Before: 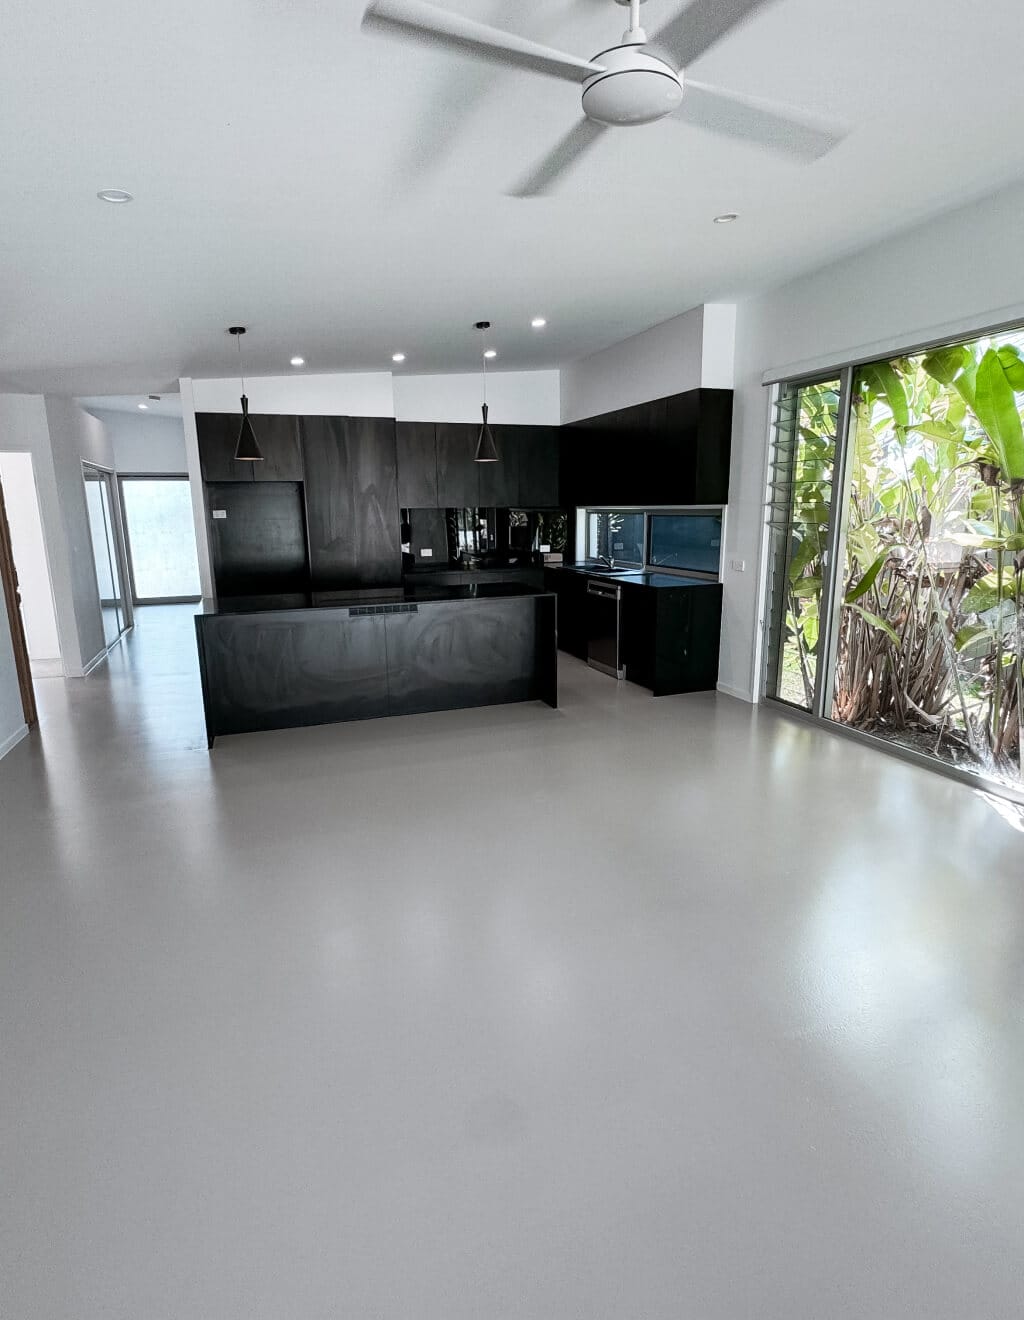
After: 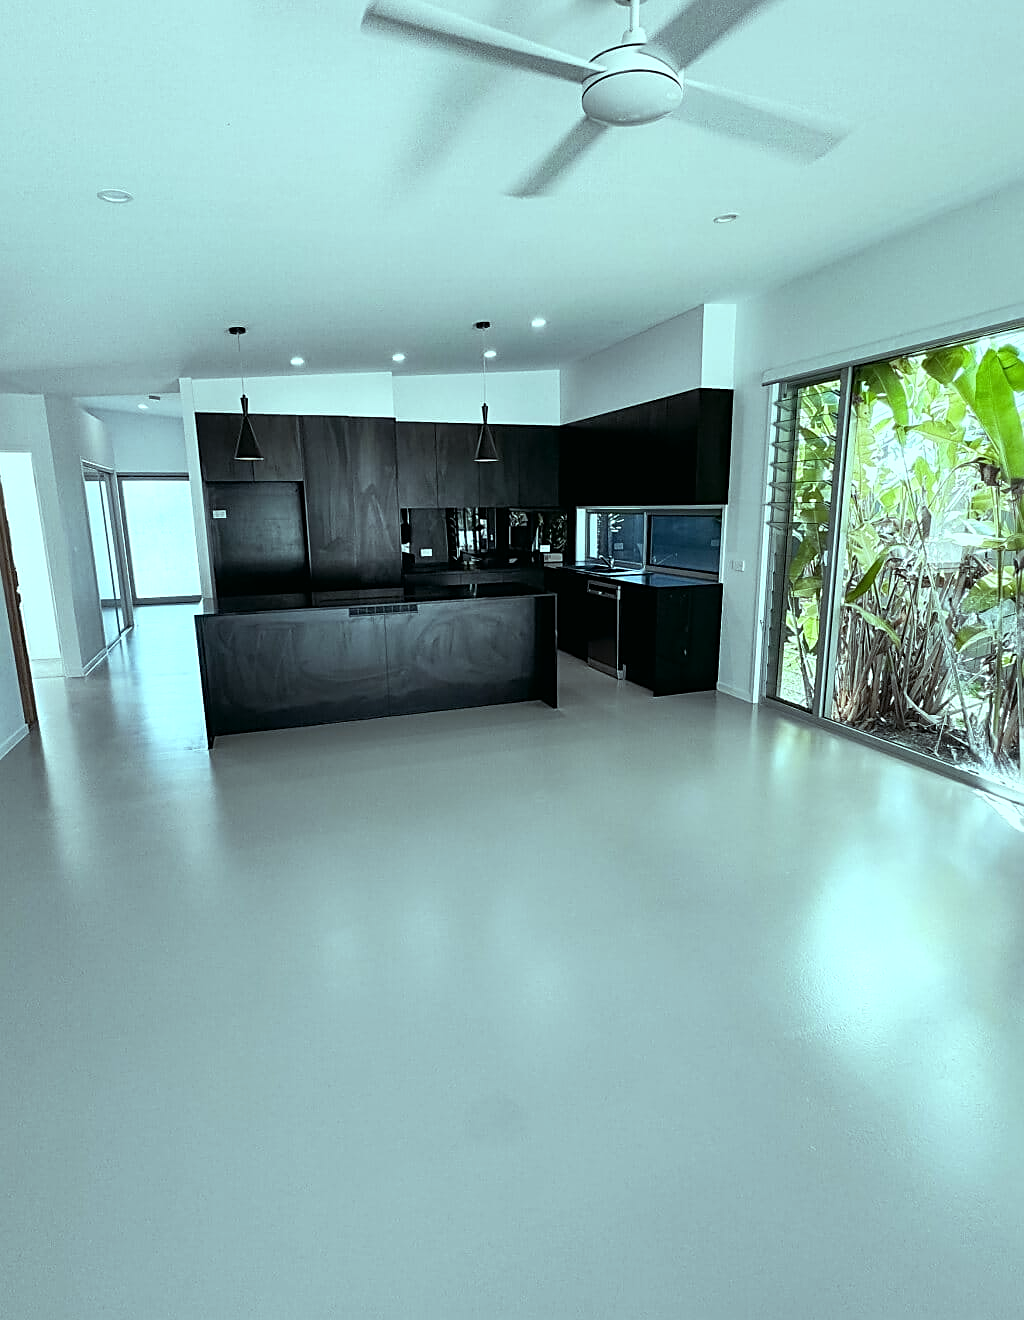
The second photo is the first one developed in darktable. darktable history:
color balance: mode lift, gamma, gain (sRGB), lift [0.997, 0.979, 1.021, 1.011], gamma [1, 1.084, 0.916, 0.998], gain [1, 0.87, 1.13, 1.101], contrast 4.55%, contrast fulcrum 38.24%, output saturation 104.09%
sharpen: on, module defaults
